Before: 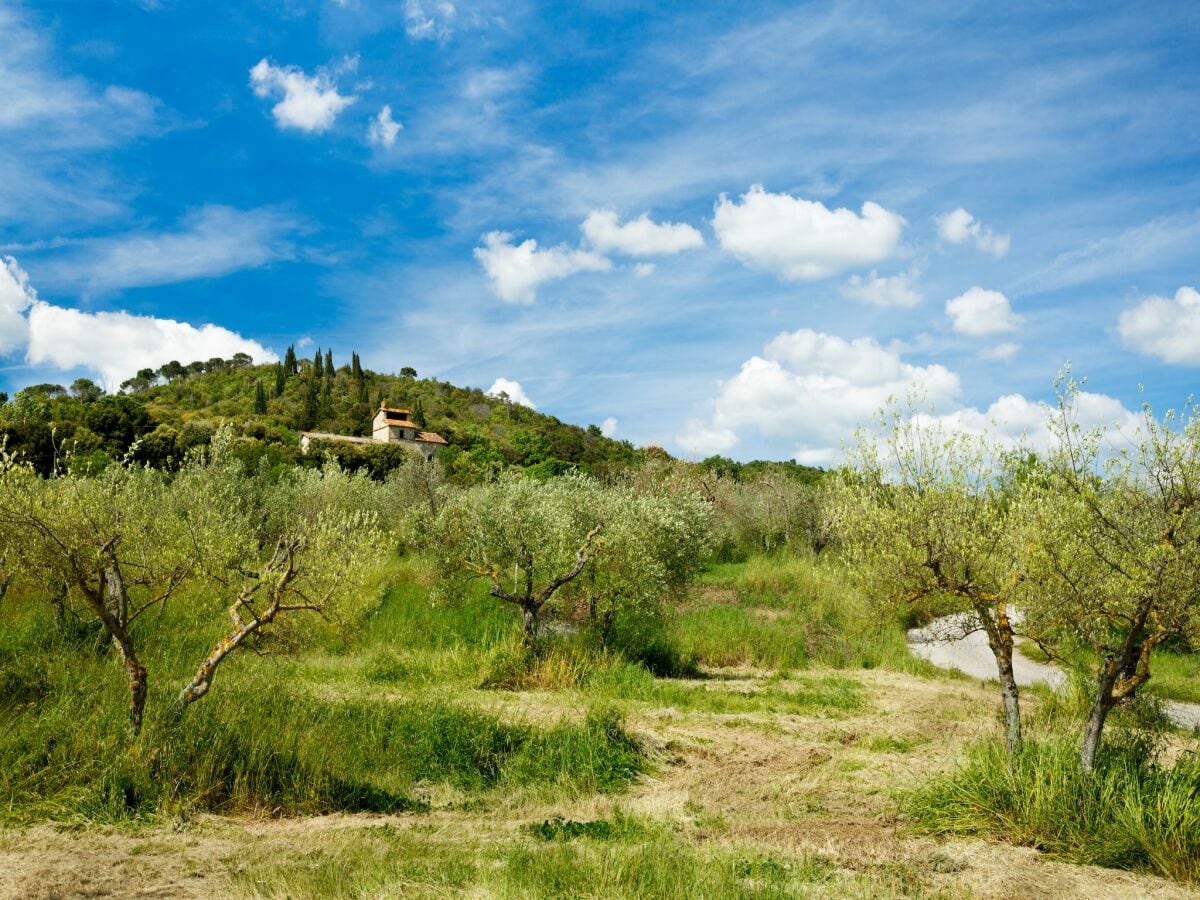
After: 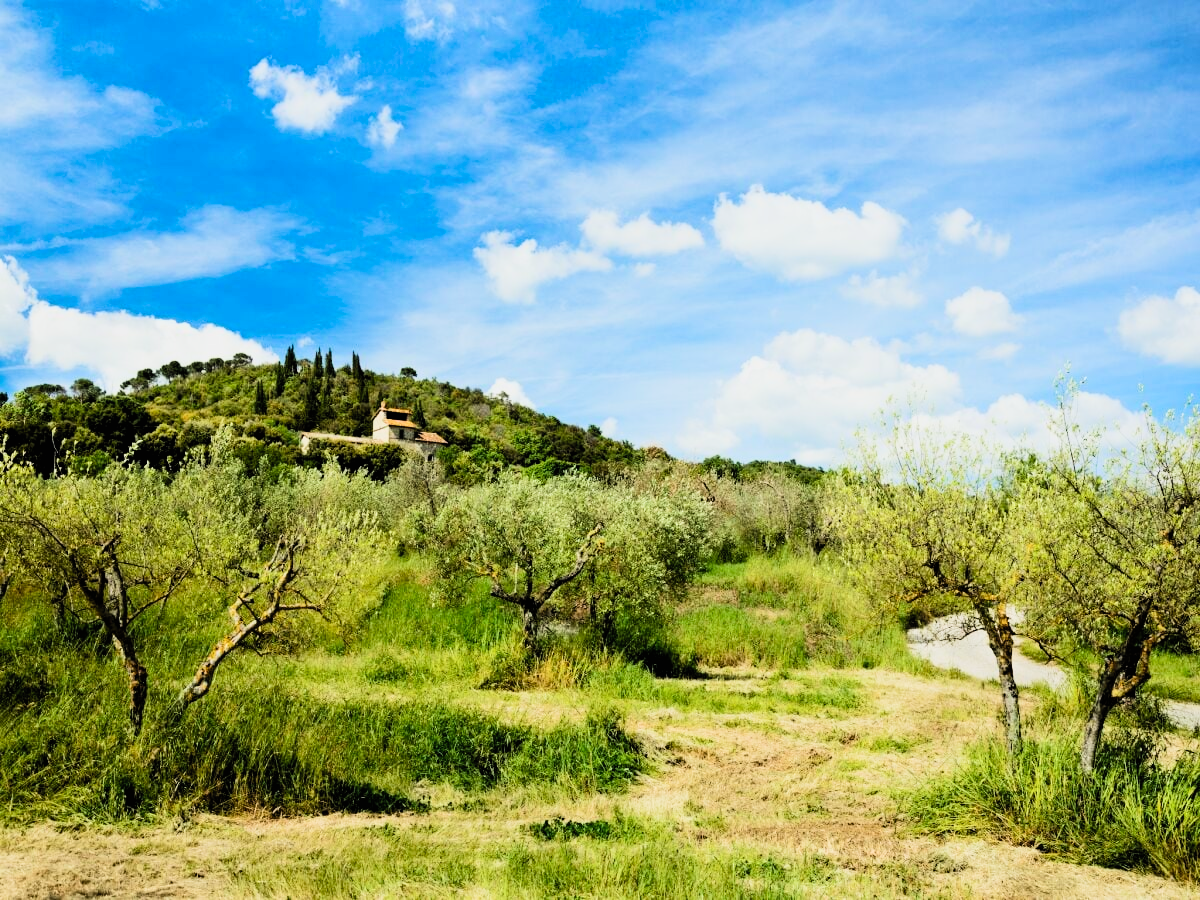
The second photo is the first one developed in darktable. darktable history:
filmic rgb: black relative exposure -5 EV, hardness 2.88, contrast 1.3, highlights saturation mix -30%
contrast brightness saturation: contrast 0.2, brightness 0.16, saturation 0.22
